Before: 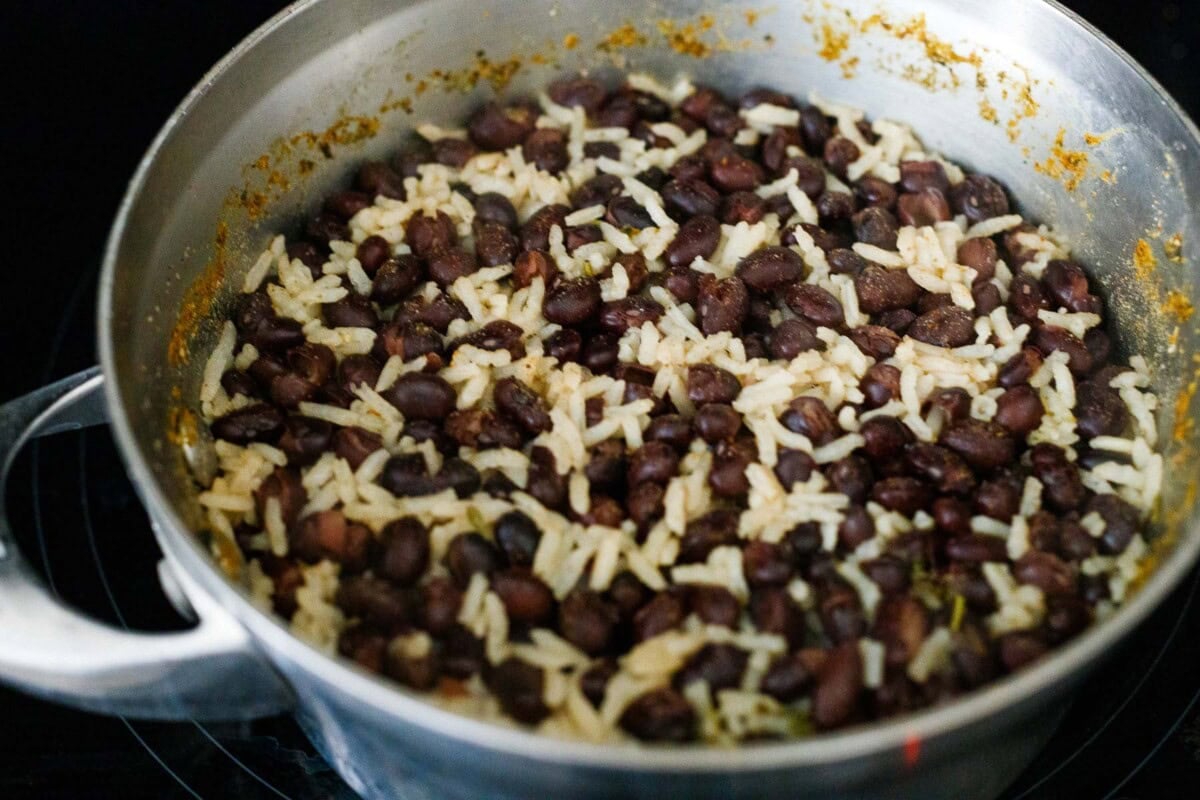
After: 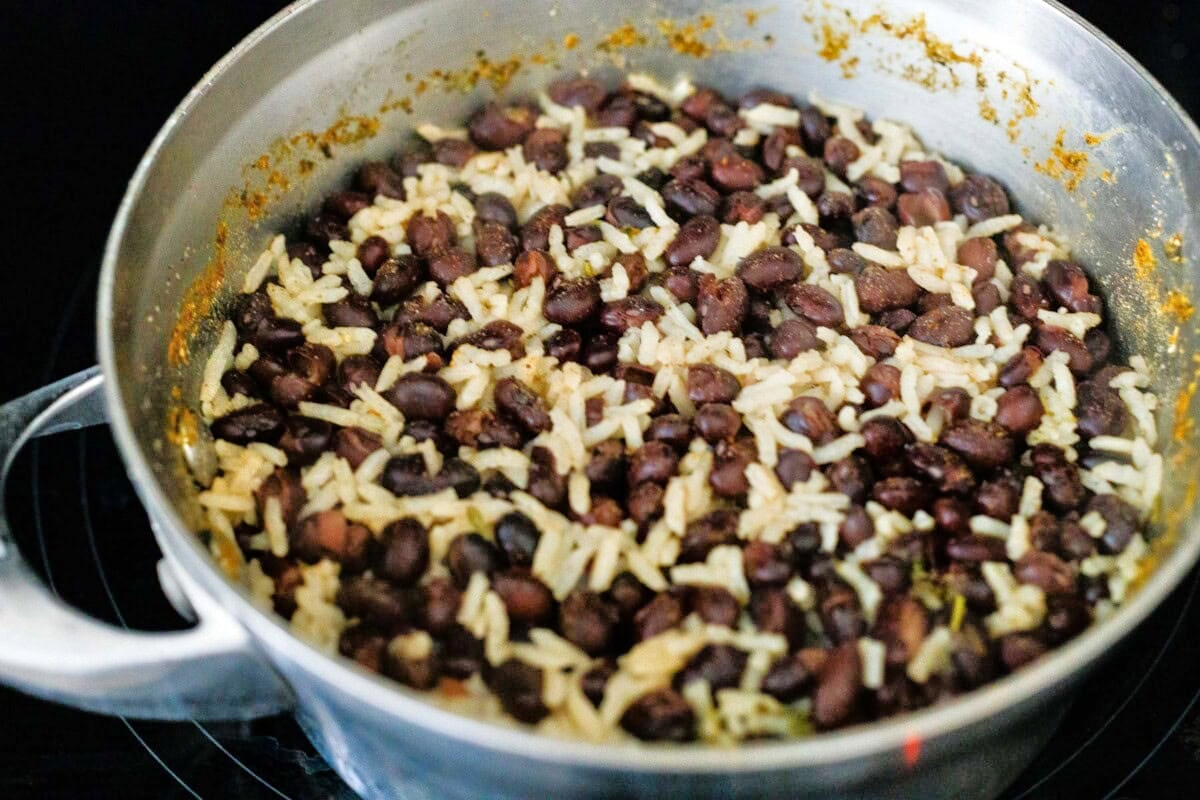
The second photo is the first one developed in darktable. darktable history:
shadows and highlights: shadows 32.3, highlights -31.75, soften with gaussian
tone equalizer: -7 EV 0.16 EV, -6 EV 0.567 EV, -5 EV 1.15 EV, -4 EV 1.36 EV, -3 EV 1.14 EV, -2 EV 0.6 EV, -1 EV 0.149 EV, mask exposure compensation -0.51 EV
